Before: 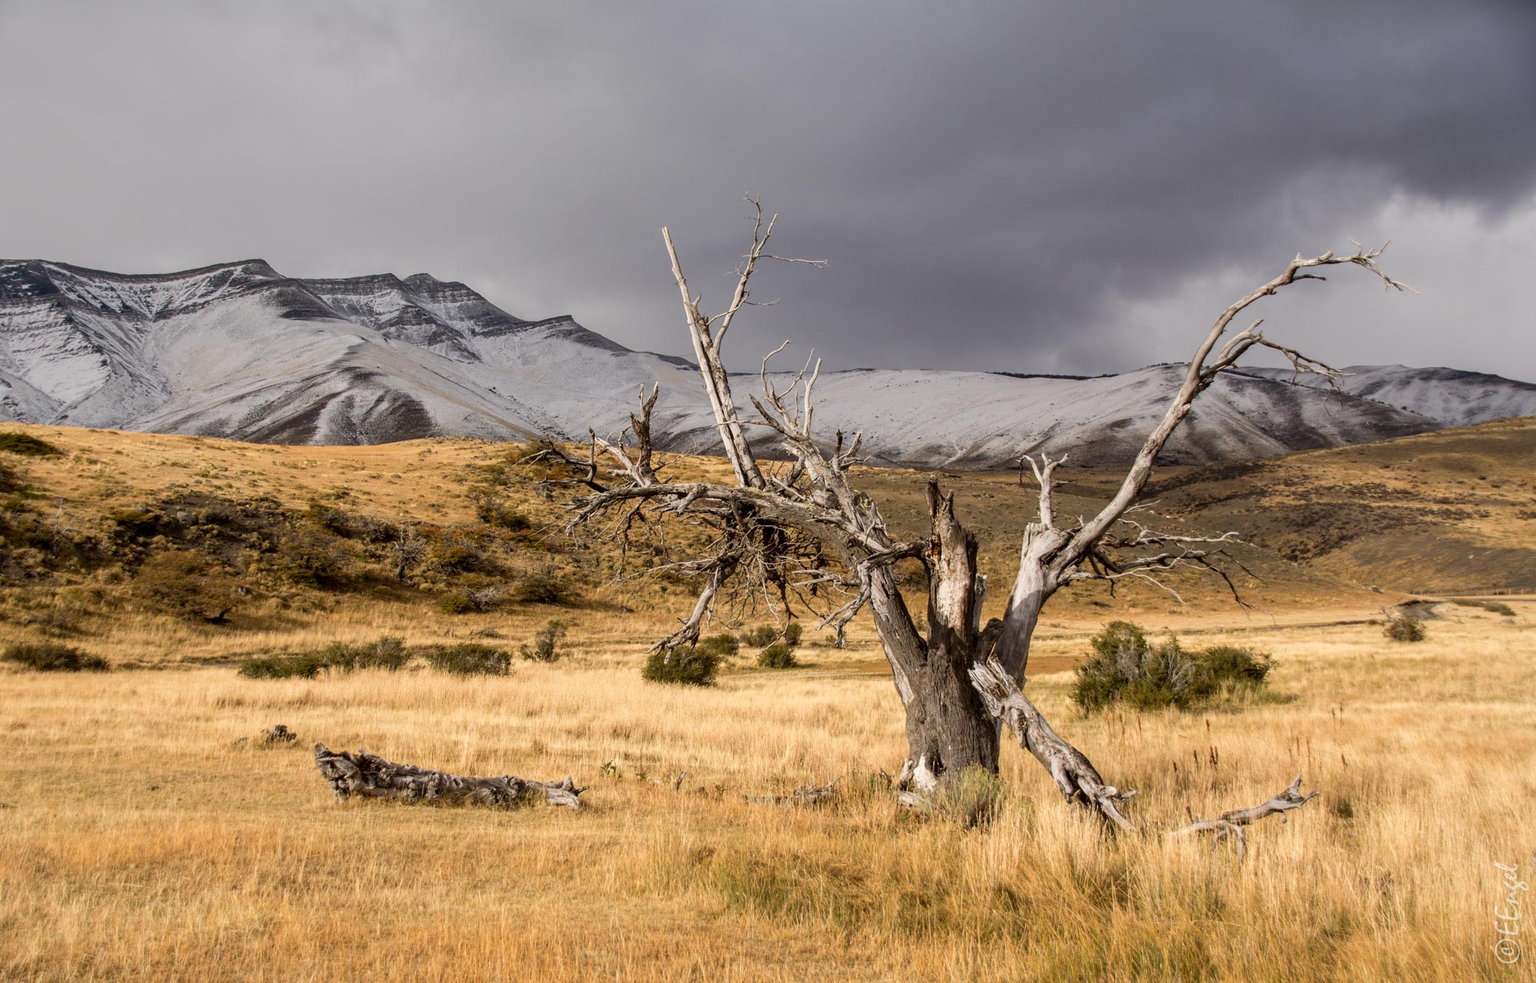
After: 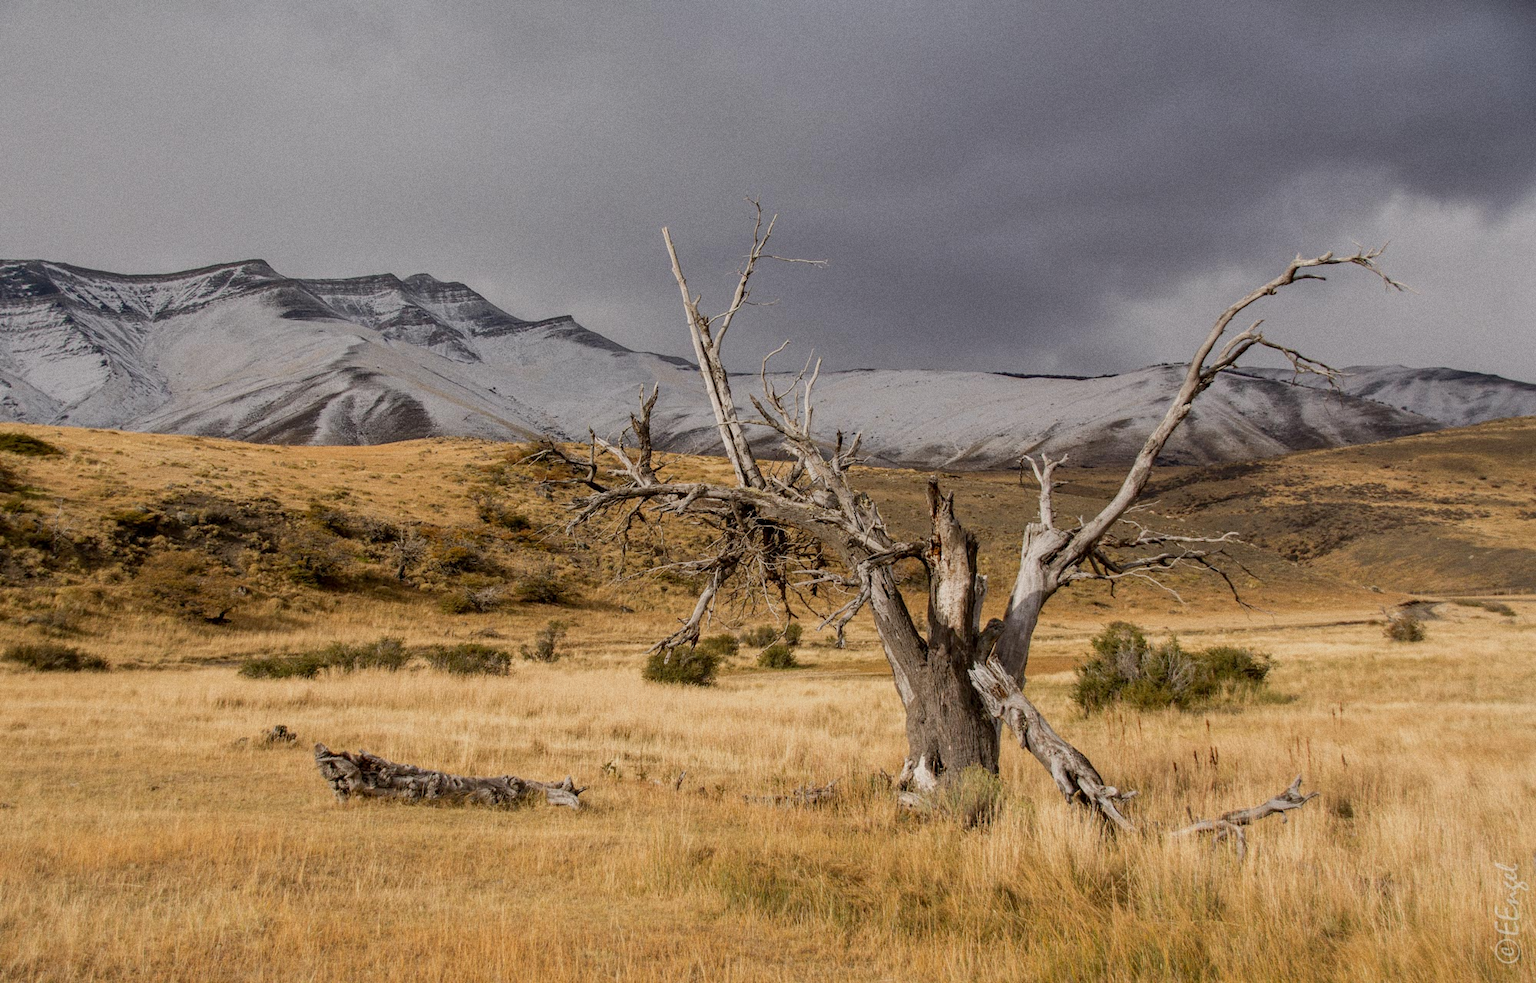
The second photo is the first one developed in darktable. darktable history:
grain: strength 26%
tone equalizer: -8 EV 0.25 EV, -7 EV 0.417 EV, -6 EV 0.417 EV, -5 EV 0.25 EV, -3 EV -0.25 EV, -2 EV -0.417 EV, -1 EV -0.417 EV, +0 EV -0.25 EV, edges refinement/feathering 500, mask exposure compensation -1.57 EV, preserve details guided filter
